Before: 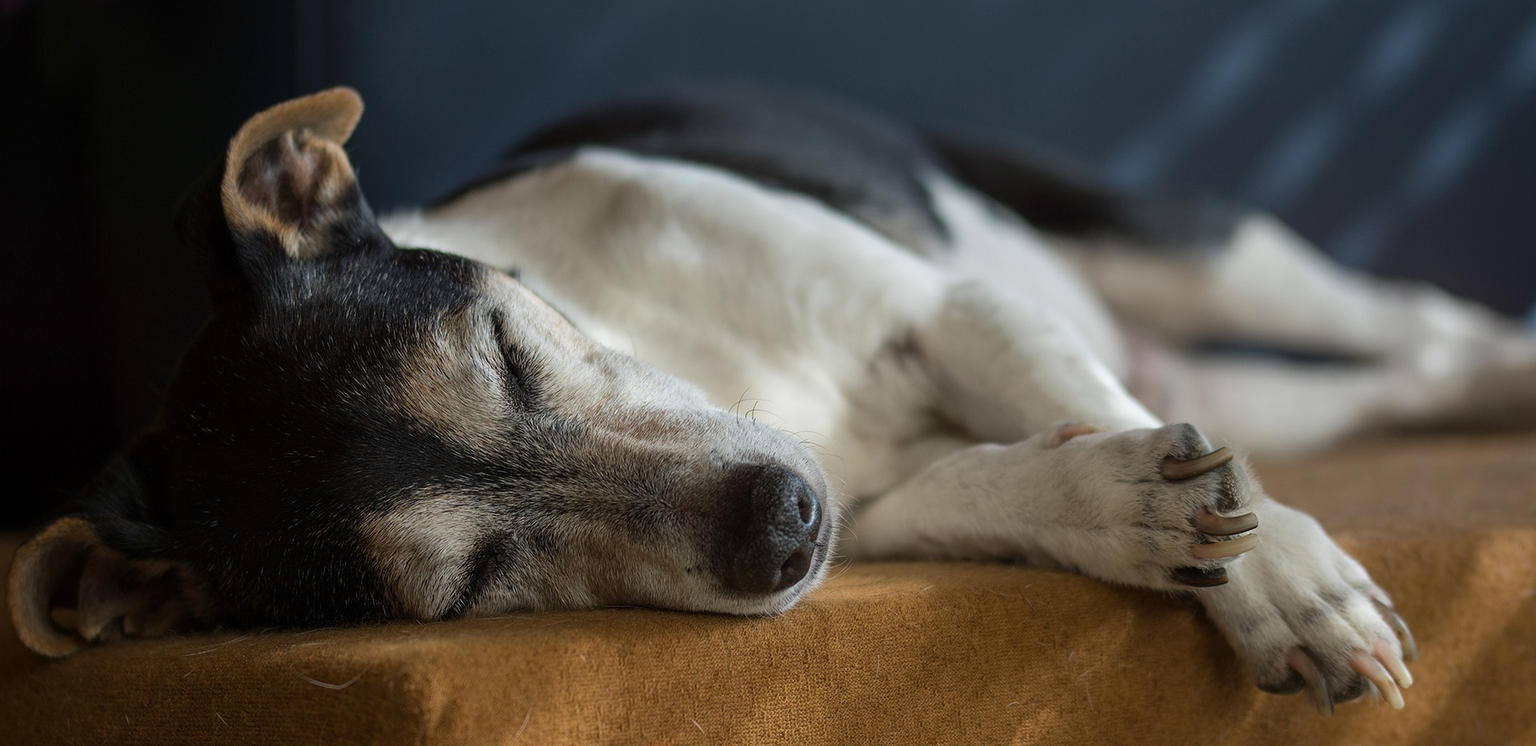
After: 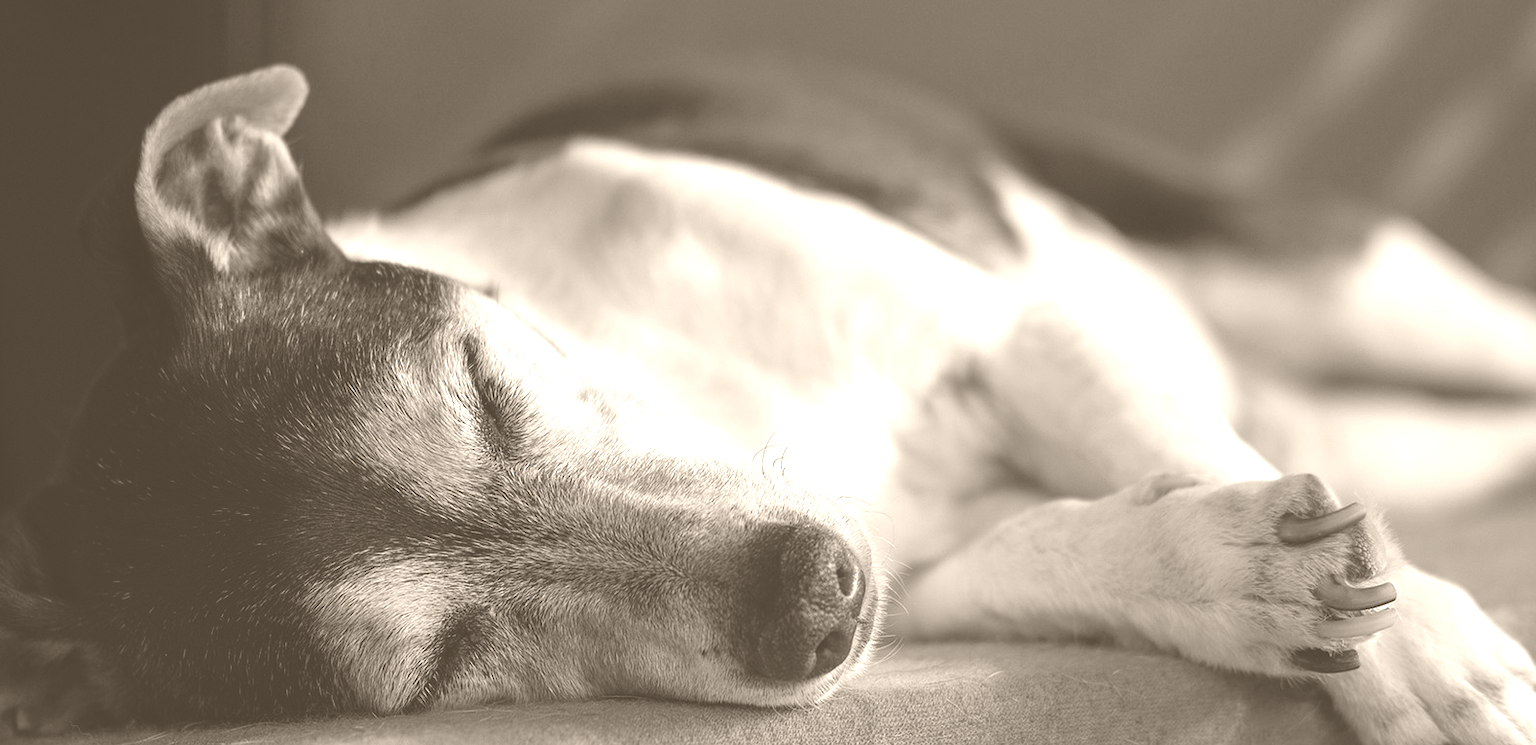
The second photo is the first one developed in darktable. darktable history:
colorize: hue 34.49°, saturation 35.33%, source mix 100%, version 1
crop and rotate: left 7.196%, top 4.574%, right 10.605%, bottom 13.178%
tone equalizer: -8 EV 0.06 EV, smoothing diameter 25%, edges refinement/feathering 10, preserve details guided filter
